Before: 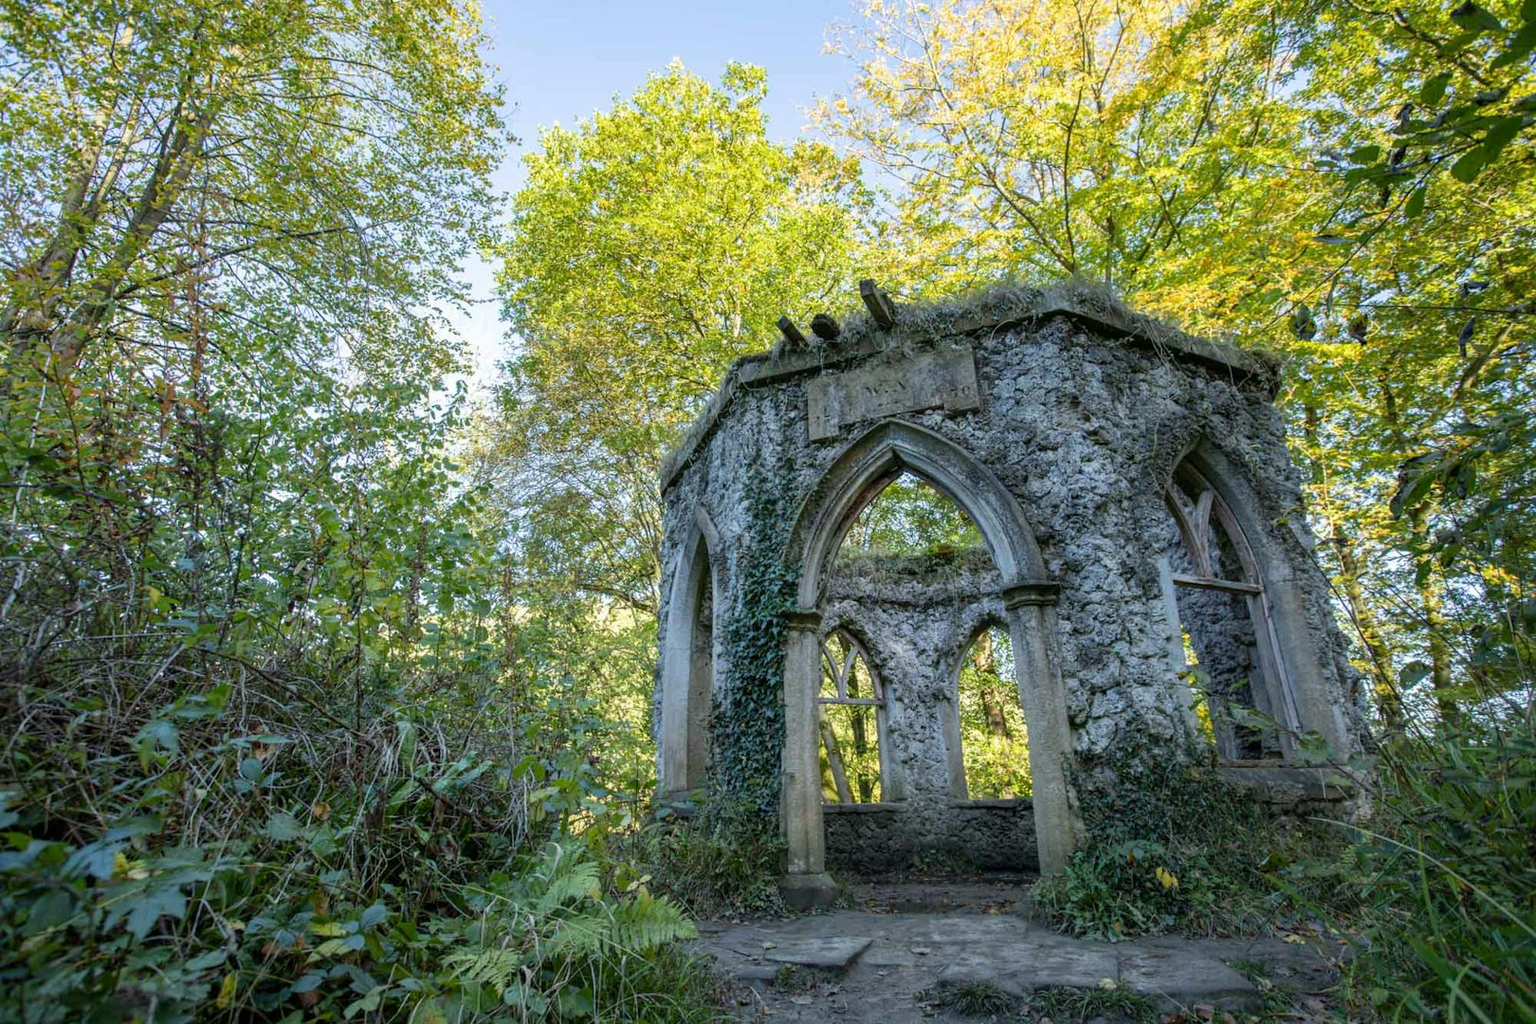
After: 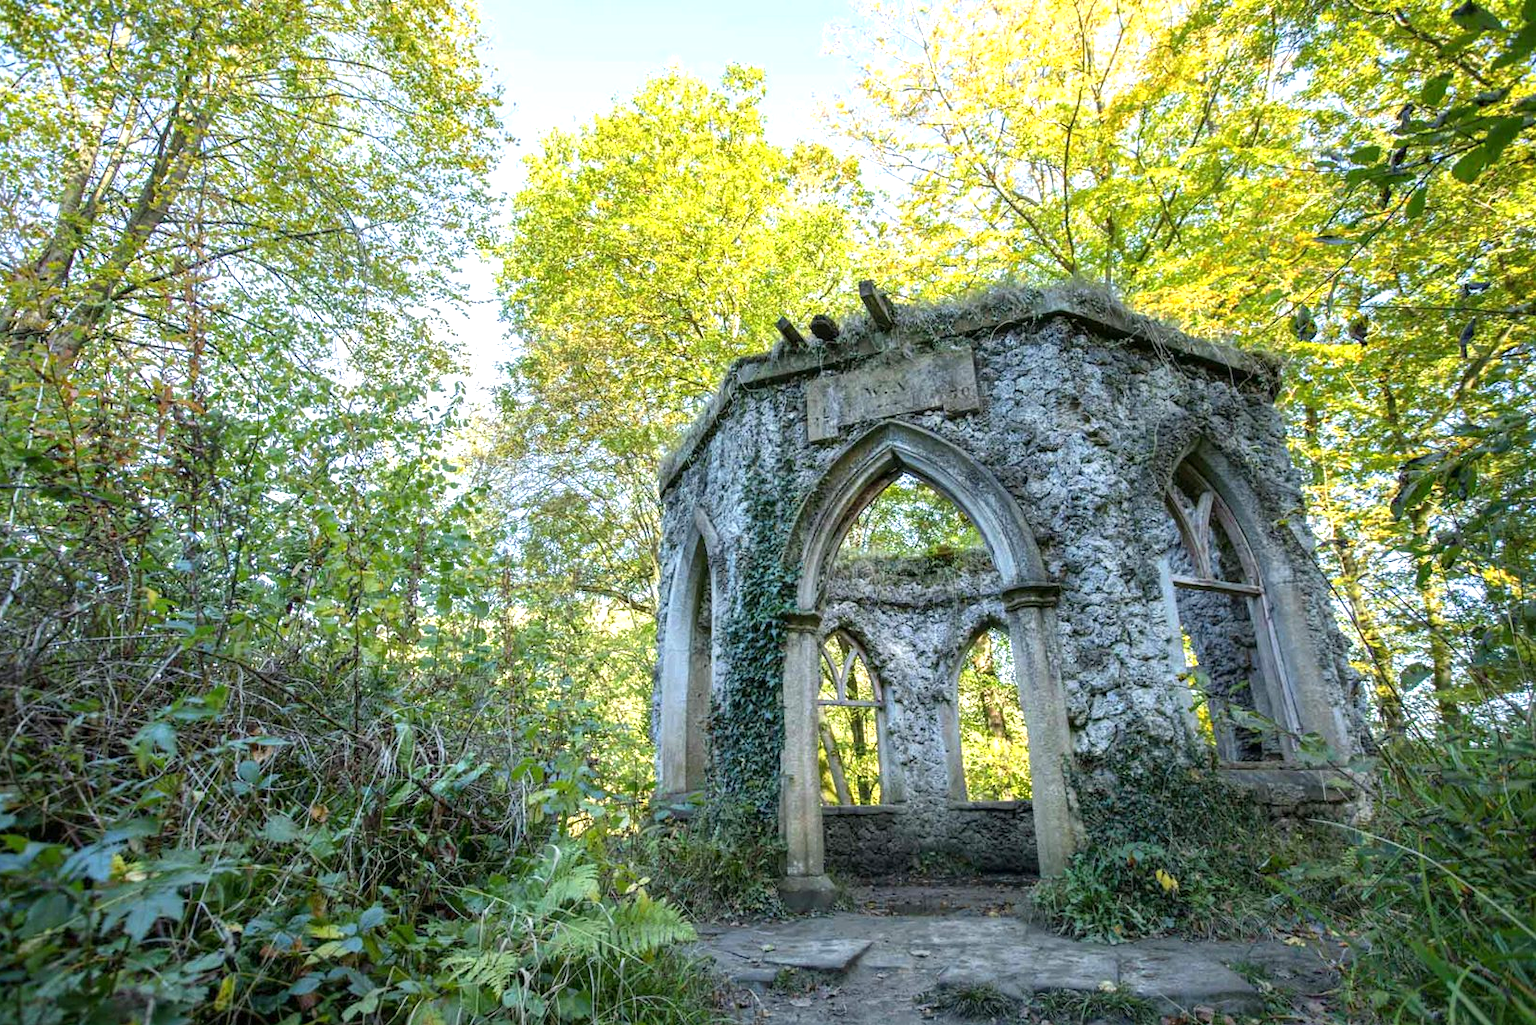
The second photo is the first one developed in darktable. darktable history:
exposure: exposure 0.72 EV, compensate exposure bias true, compensate highlight preservation false
crop and rotate: left 0.186%, bottom 0.011%
